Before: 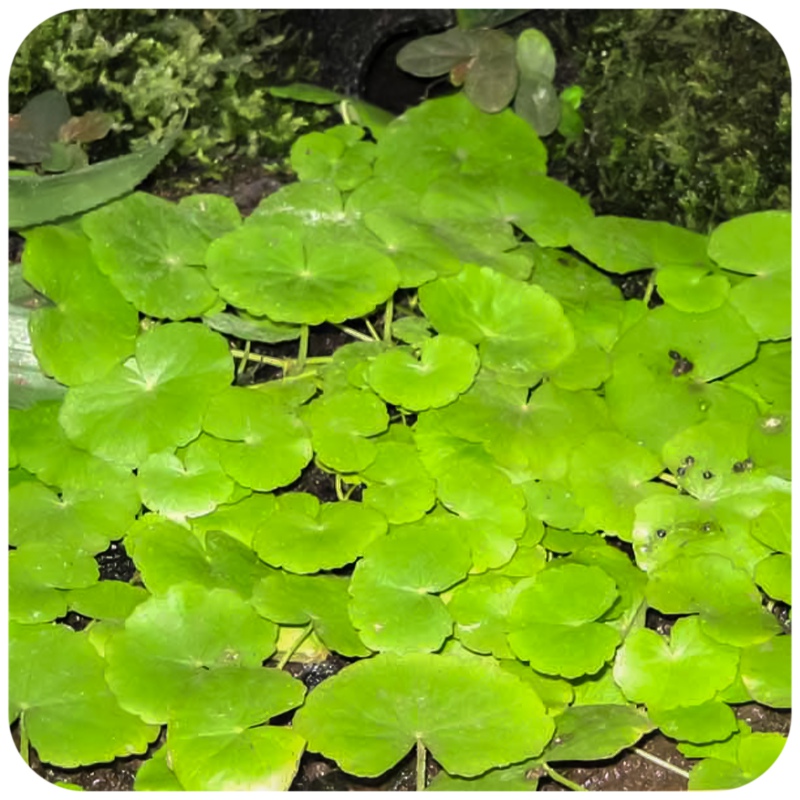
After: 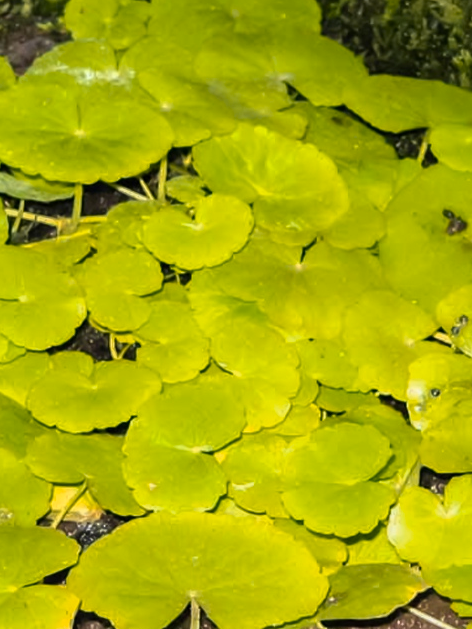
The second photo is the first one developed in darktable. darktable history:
crop and rotate: left 28.256%, top 17.734%, right 12.656%, bottom 3.573%
color zones: curves: ch1 [(0.235, 0.558) (0.75, 0.5)]; ch2 [(0.25, 0.462) (0.749, 0.457)], mix 40.67%
